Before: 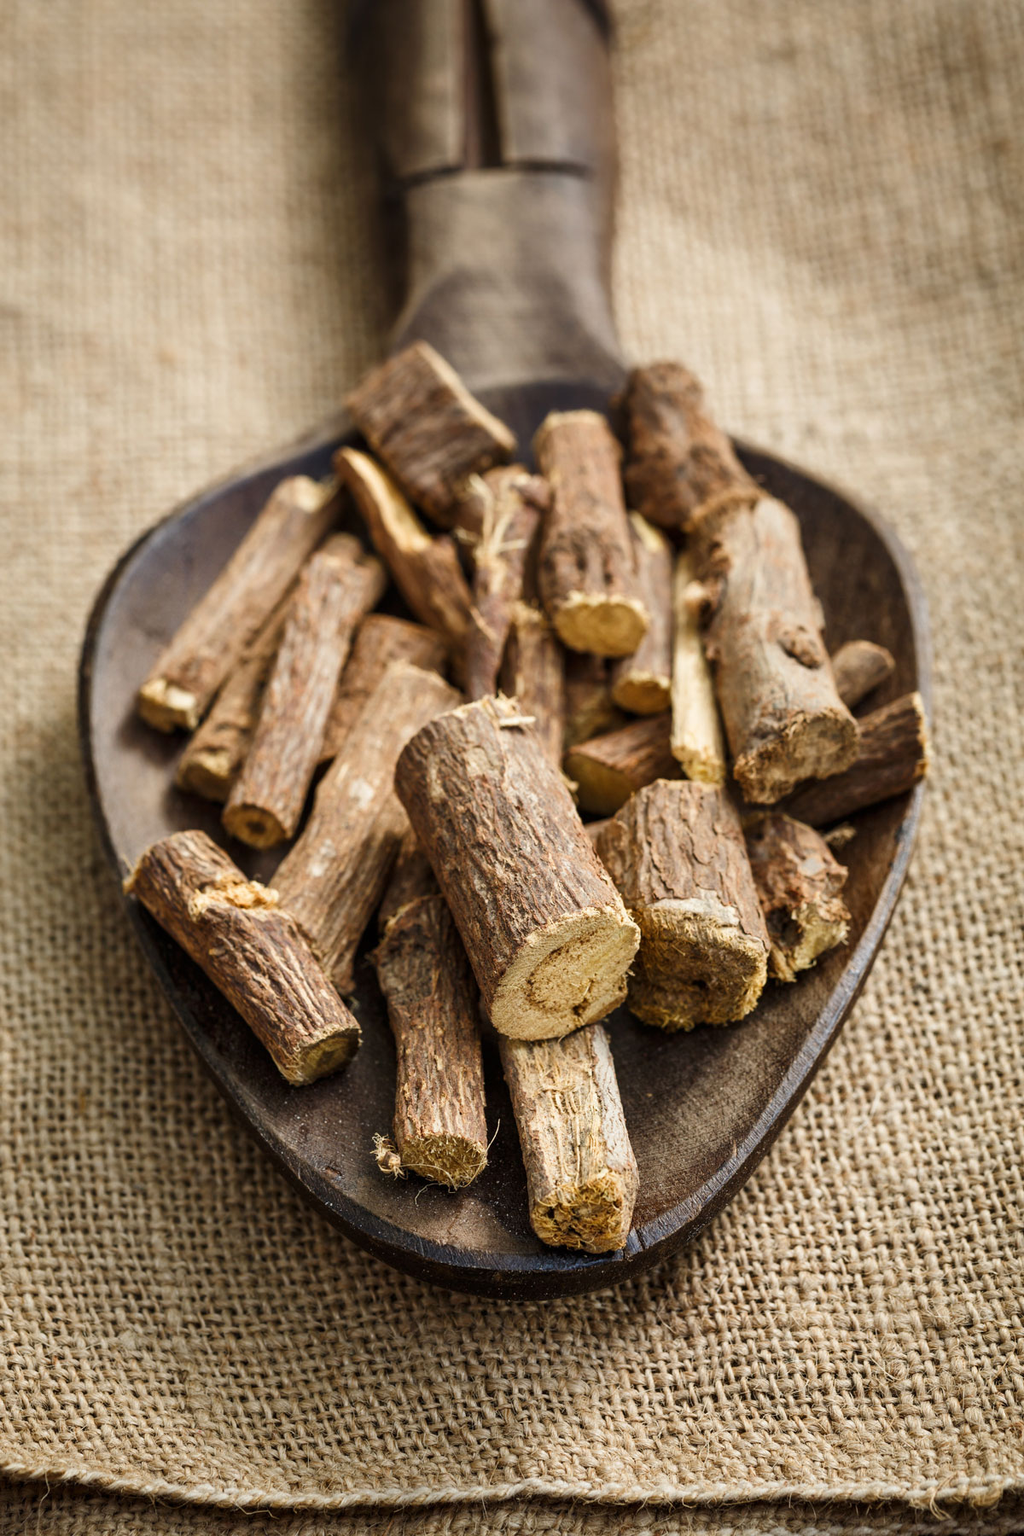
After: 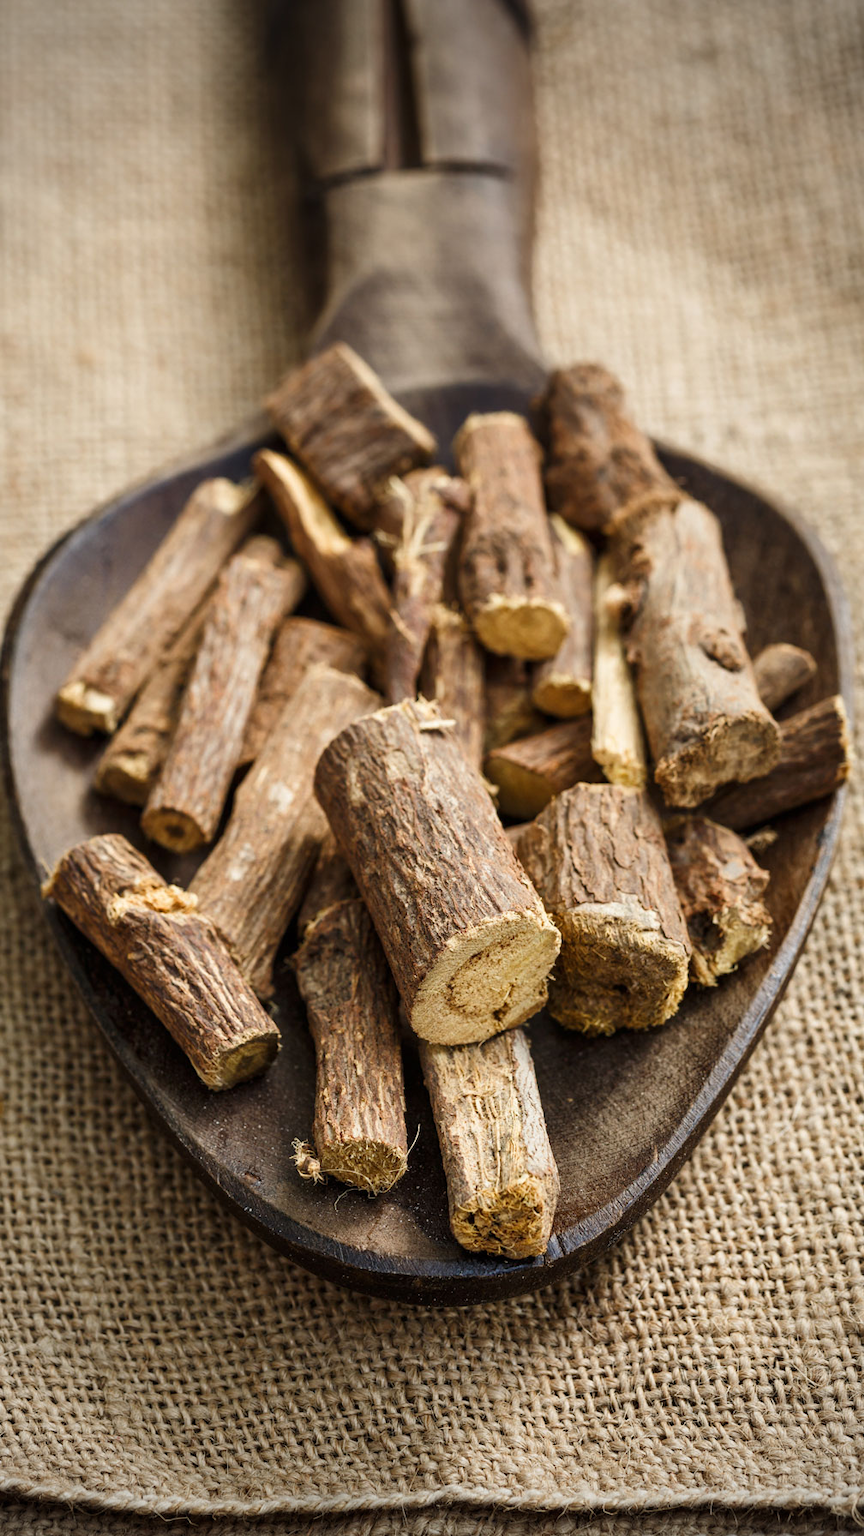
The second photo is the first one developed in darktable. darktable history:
crop: left 8.026%, right 7.374%
vignetting: fall-off radius 60.92%
